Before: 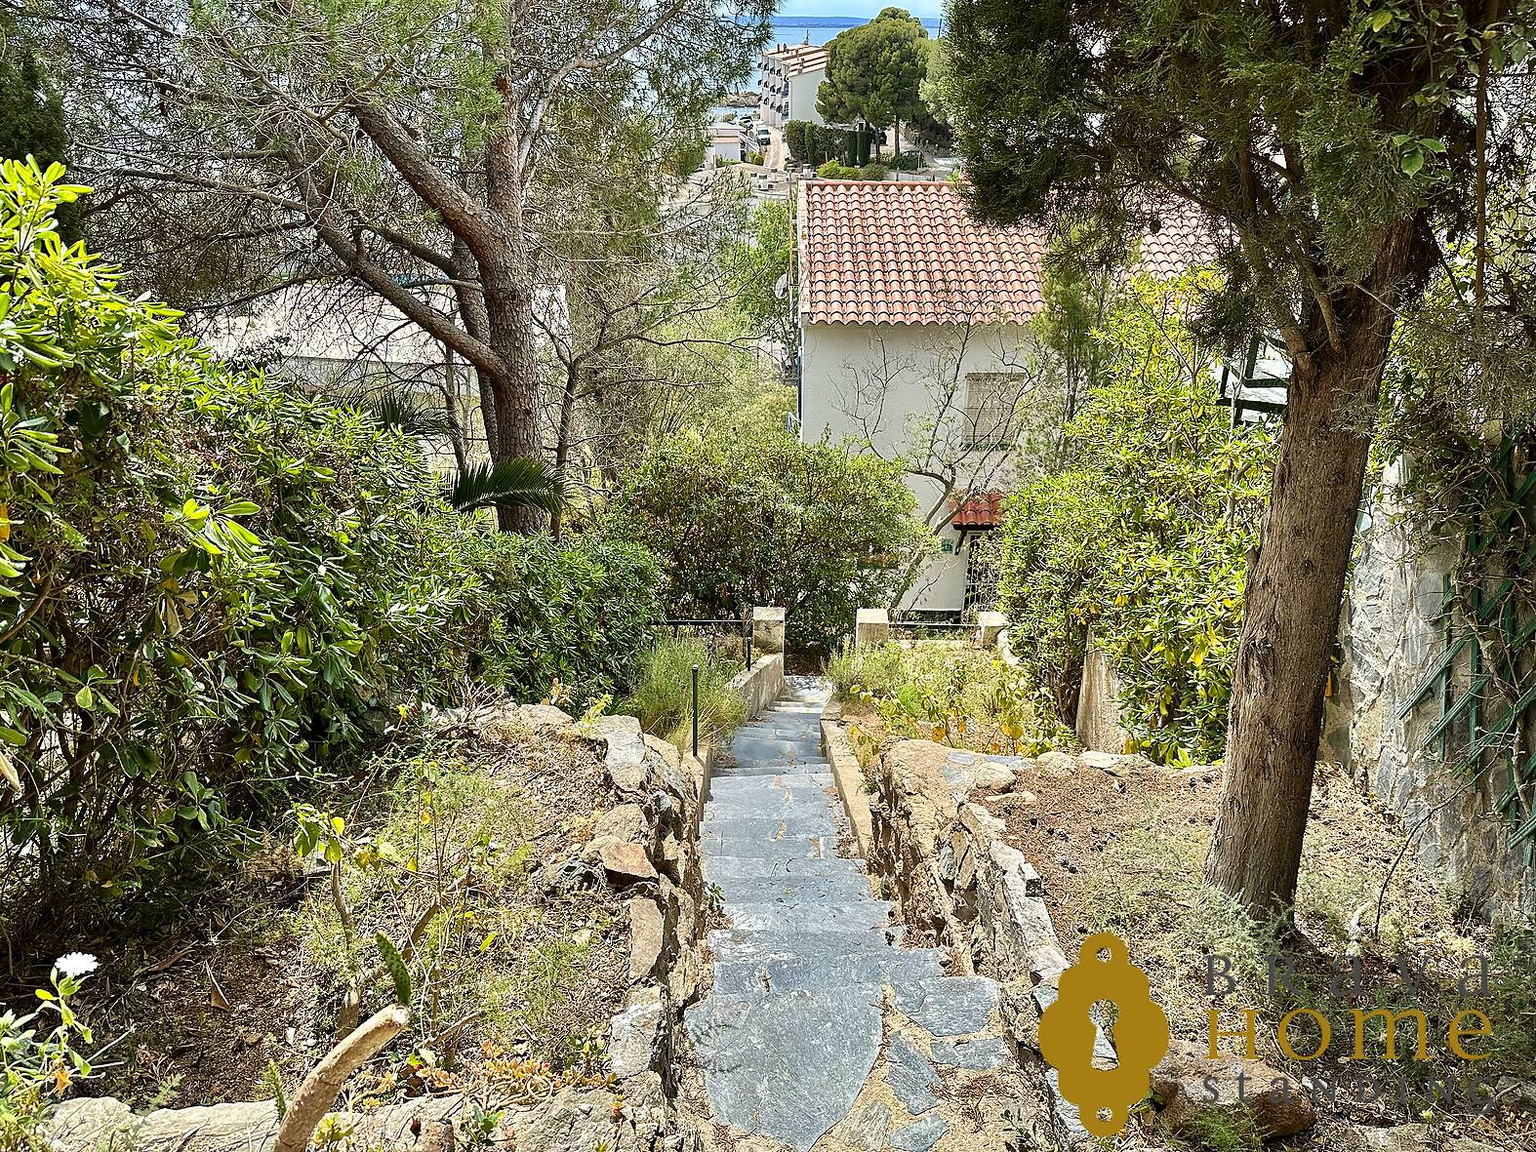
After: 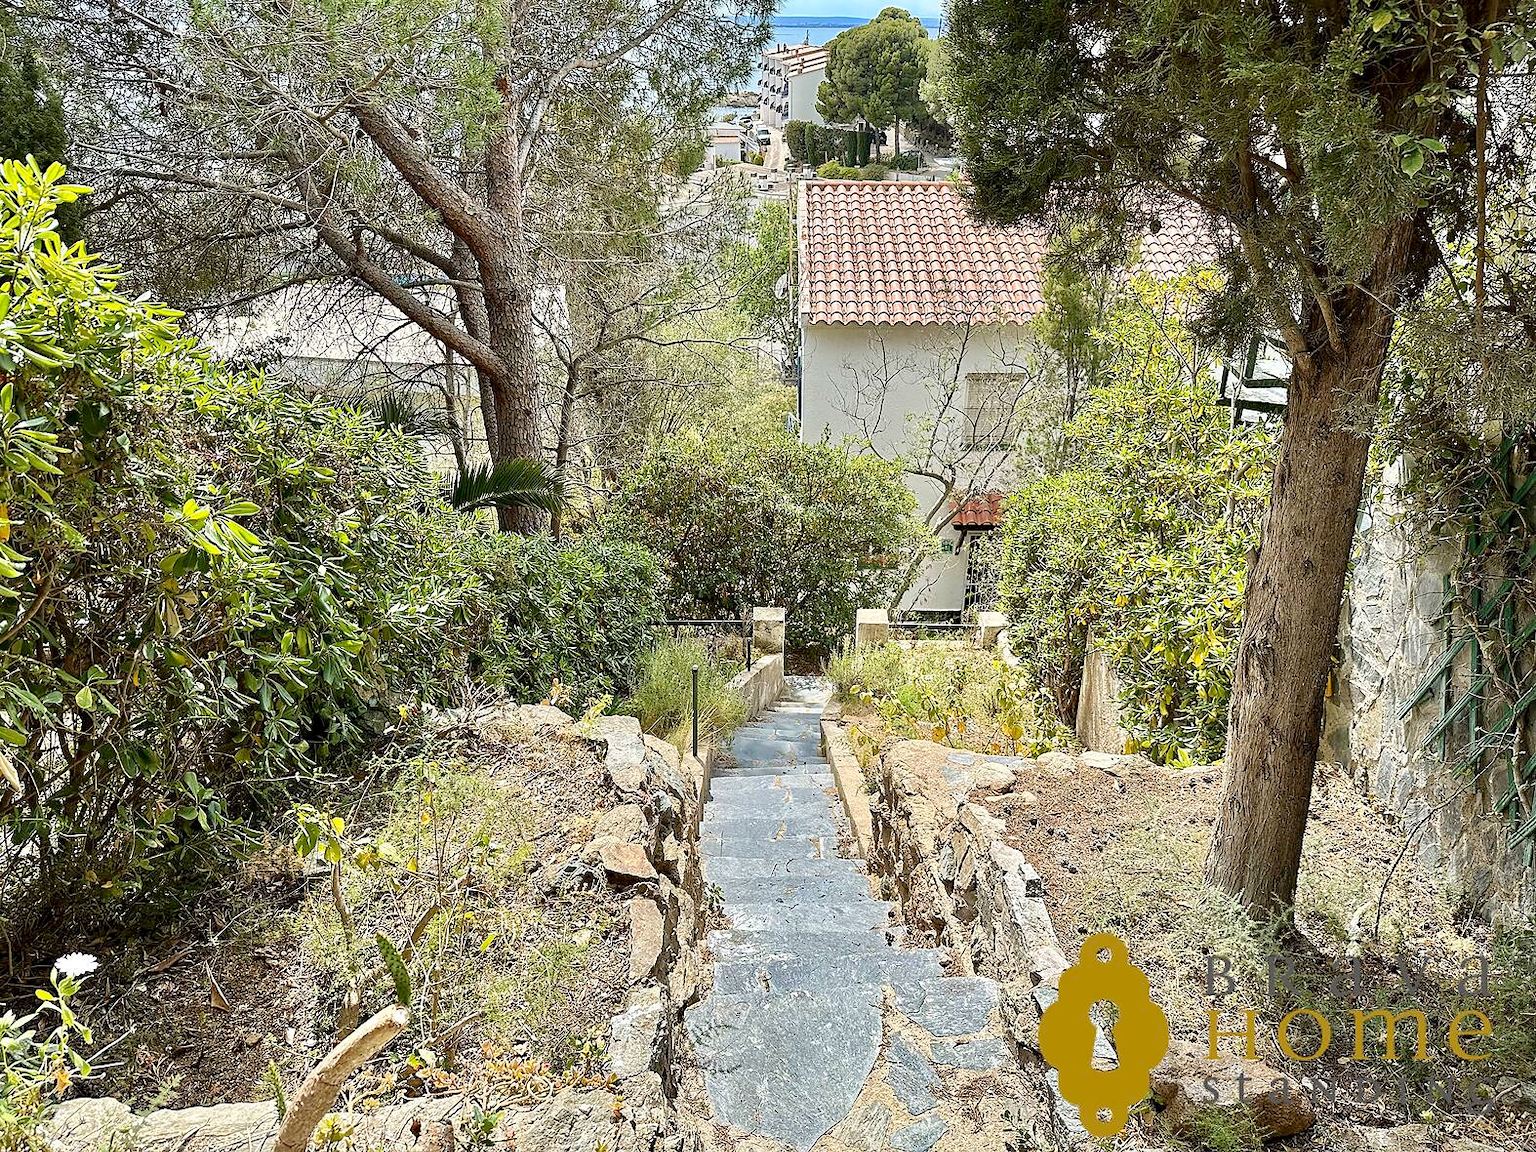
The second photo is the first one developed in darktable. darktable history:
haze removal: strength 0.282, distance 0.248, adaptive false
